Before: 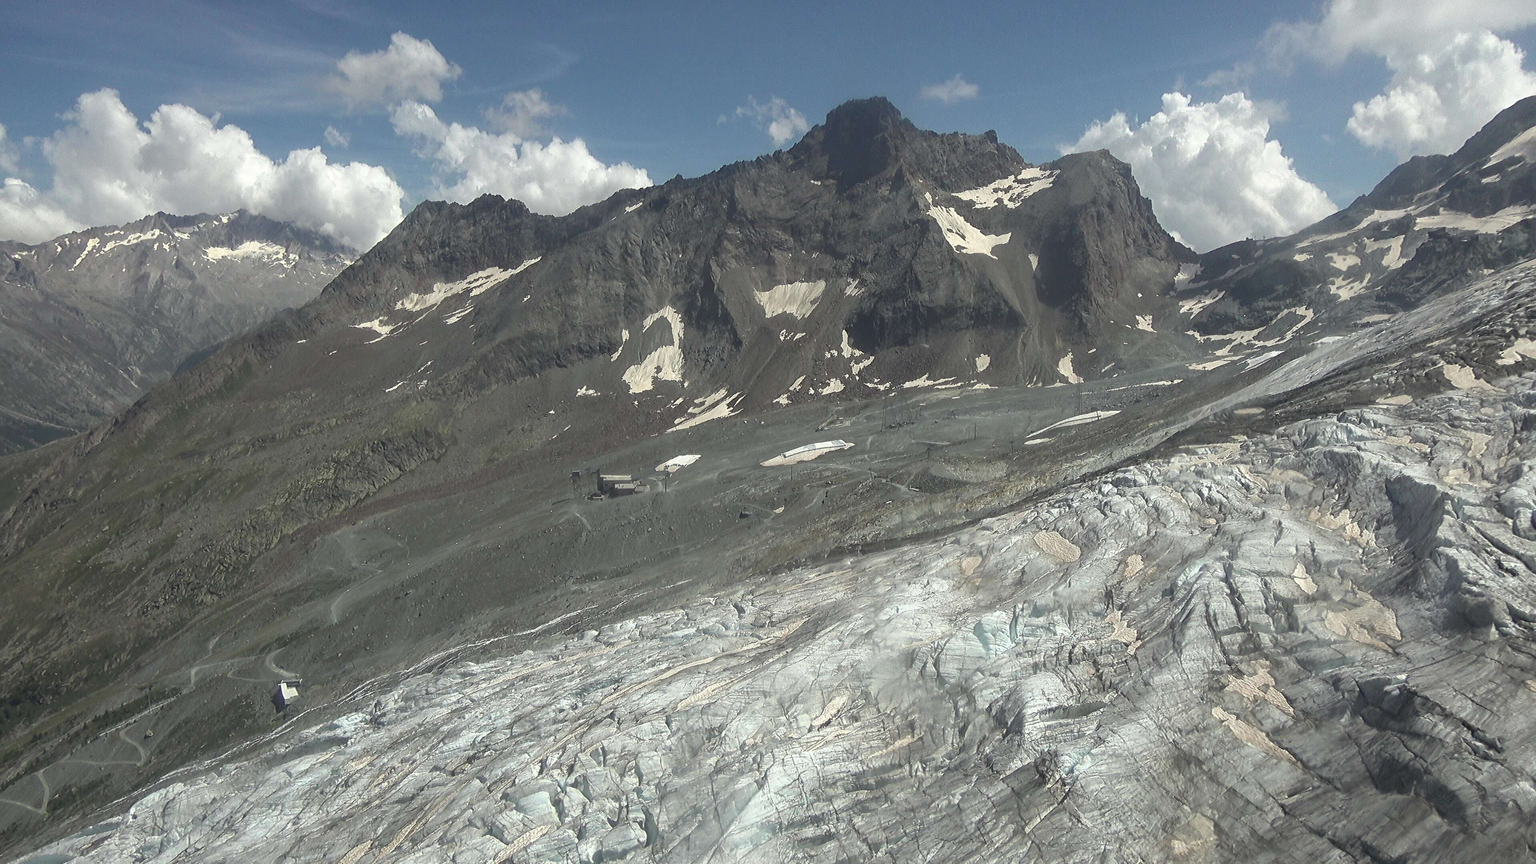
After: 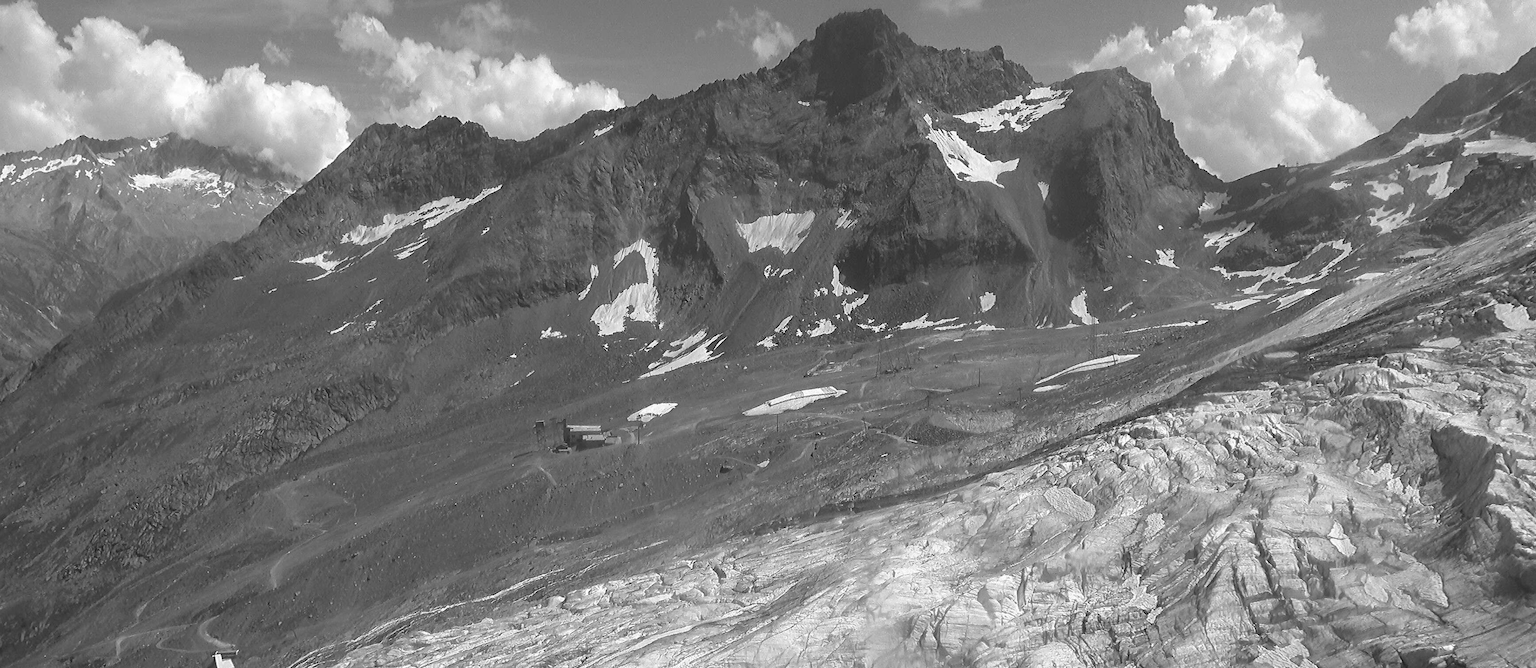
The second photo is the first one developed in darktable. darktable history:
crop: left 5.596%, top 10.314%, right 3.534%, bottom 19.395%
monochrome: on, module defaults
